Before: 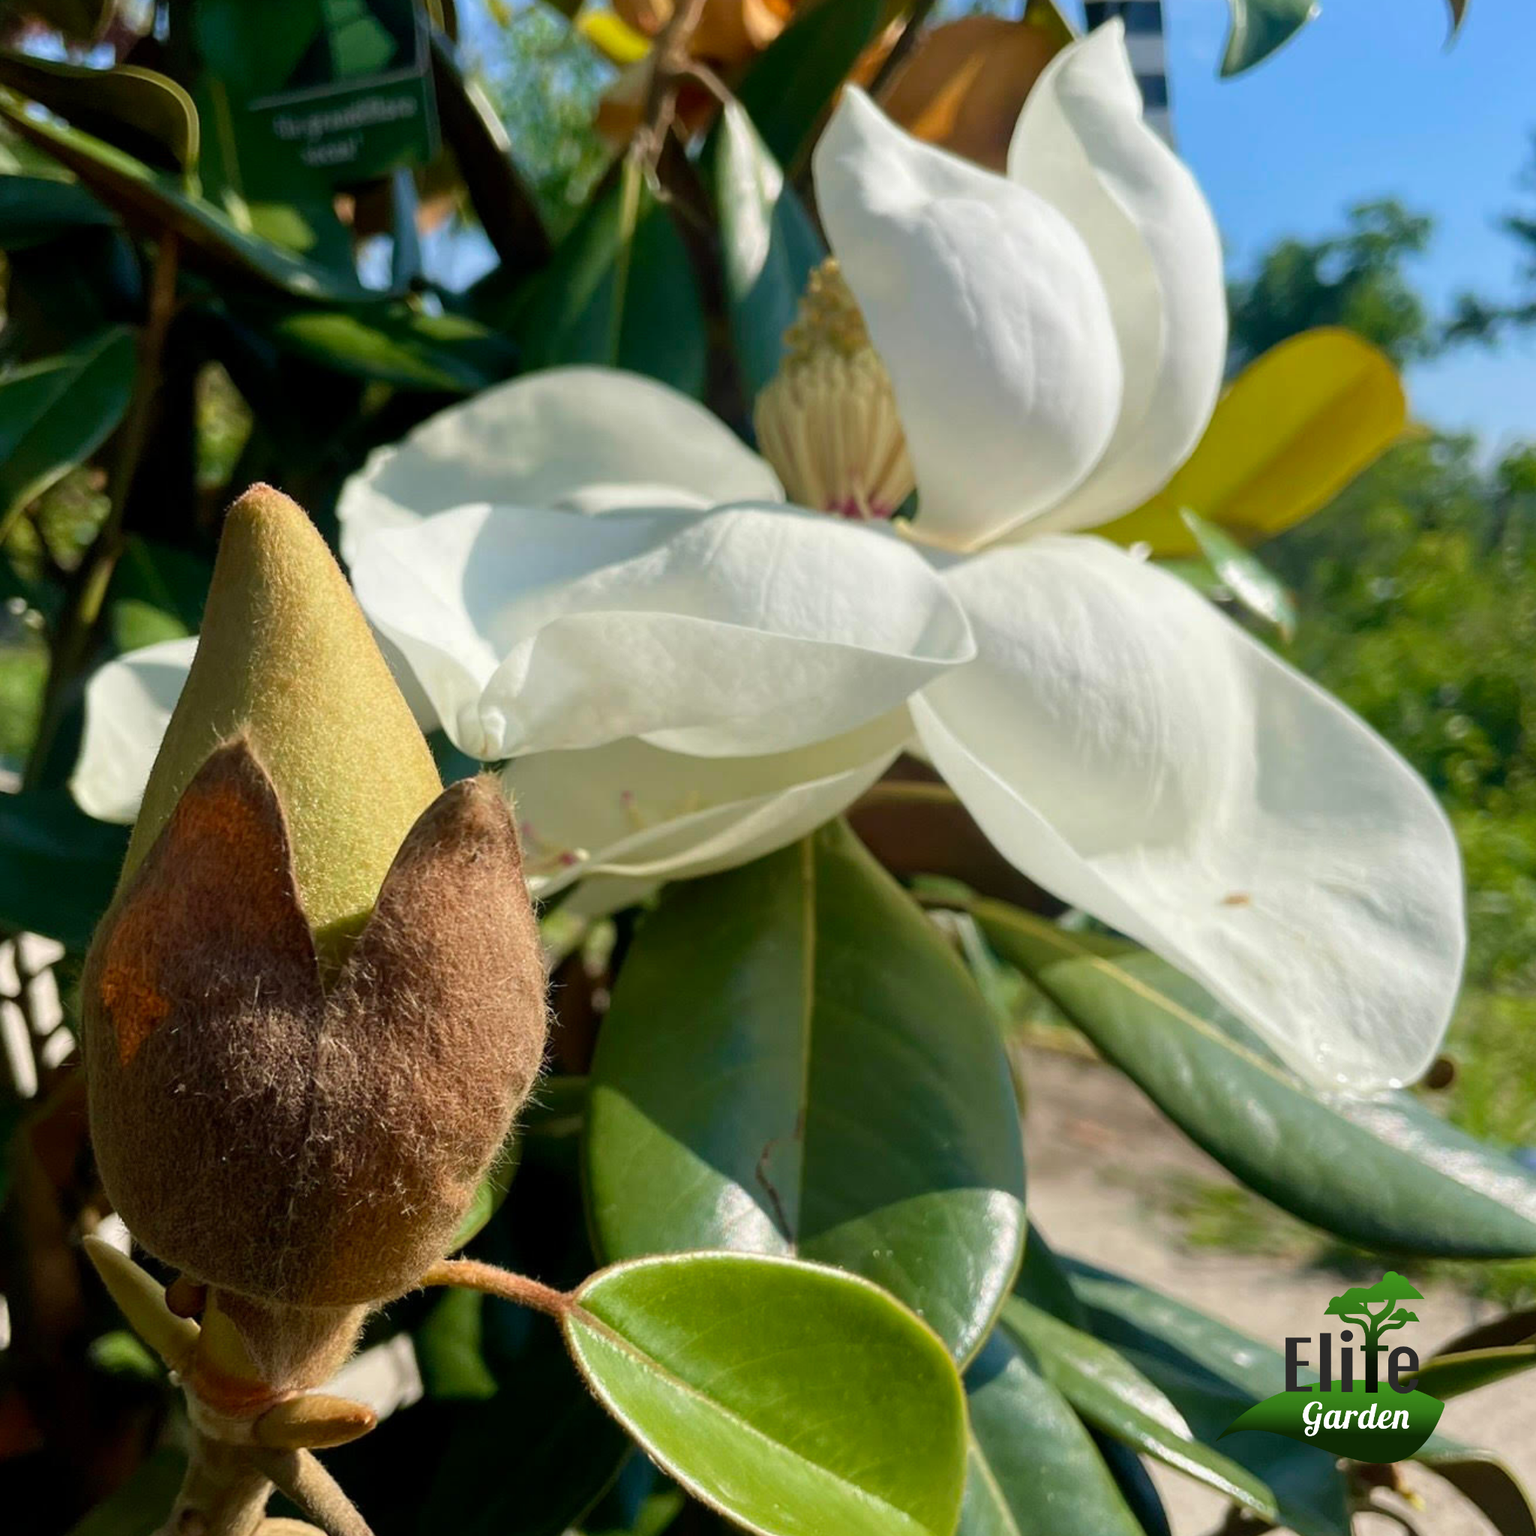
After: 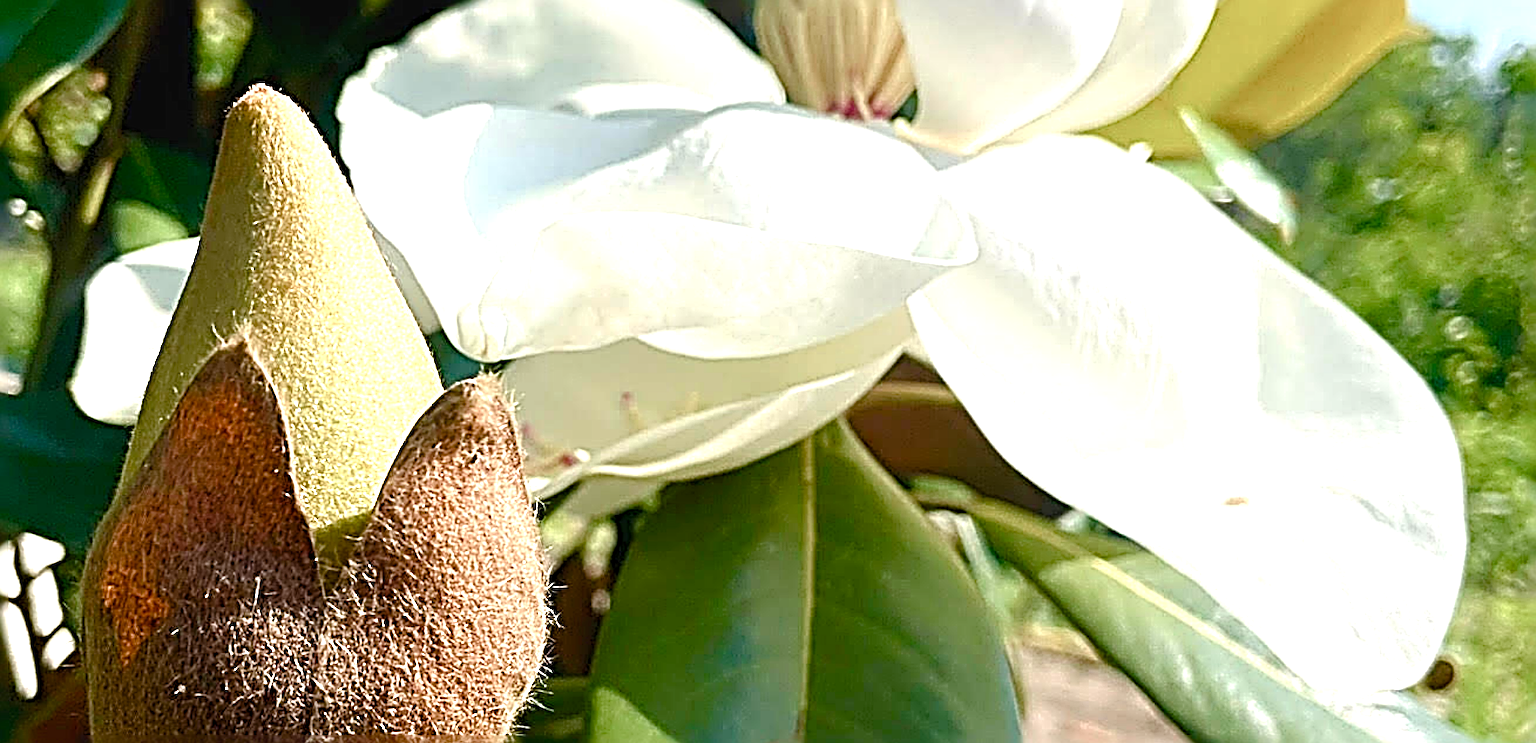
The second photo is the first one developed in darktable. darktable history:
crop and rotate: top 26%, bottom 25.589%
sharpen: radius 4.052, amount 1.998
exposure: black level correction -0.001, exposure 1.115 EV, compensate highlight preservation false
color balance rgb: highlights gain › chroma 0.257%, highlights gain › hue 331.12°, perceptual saturation grading › global saturation 20%, perceptual saturation grading › highlights -49.296%, perceptual saturation grading › shadows 24.724%
